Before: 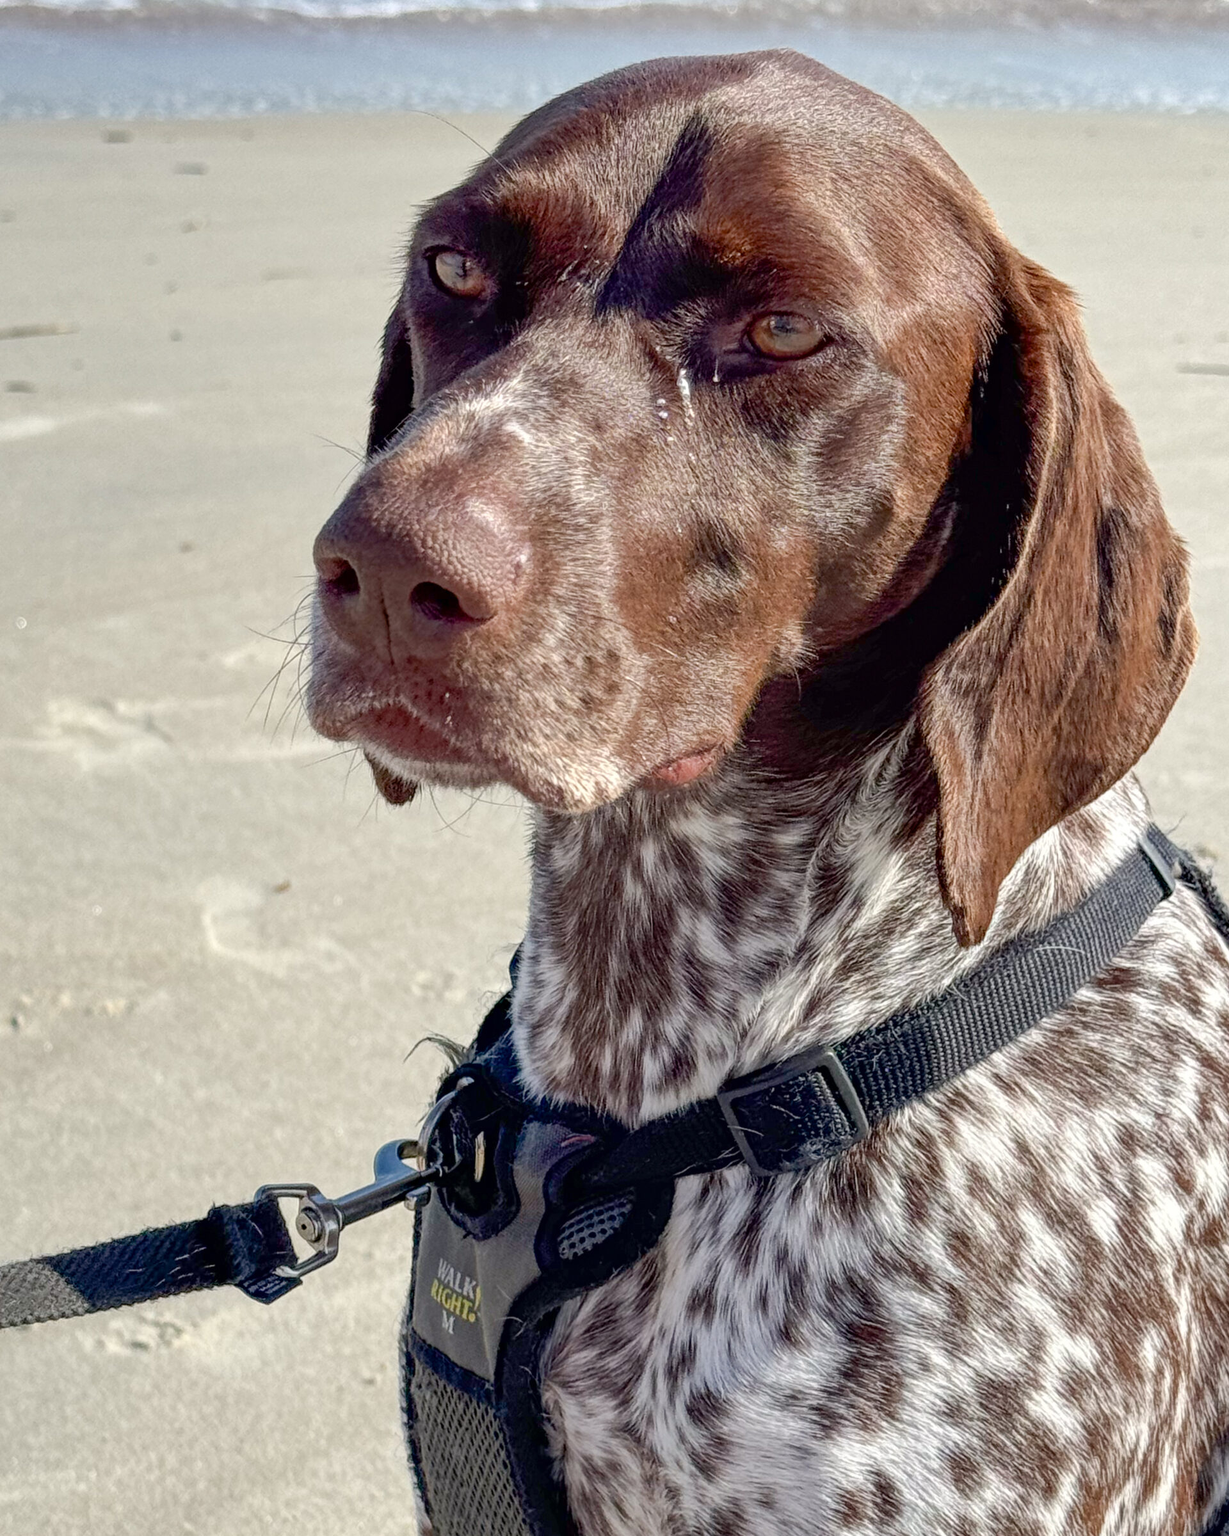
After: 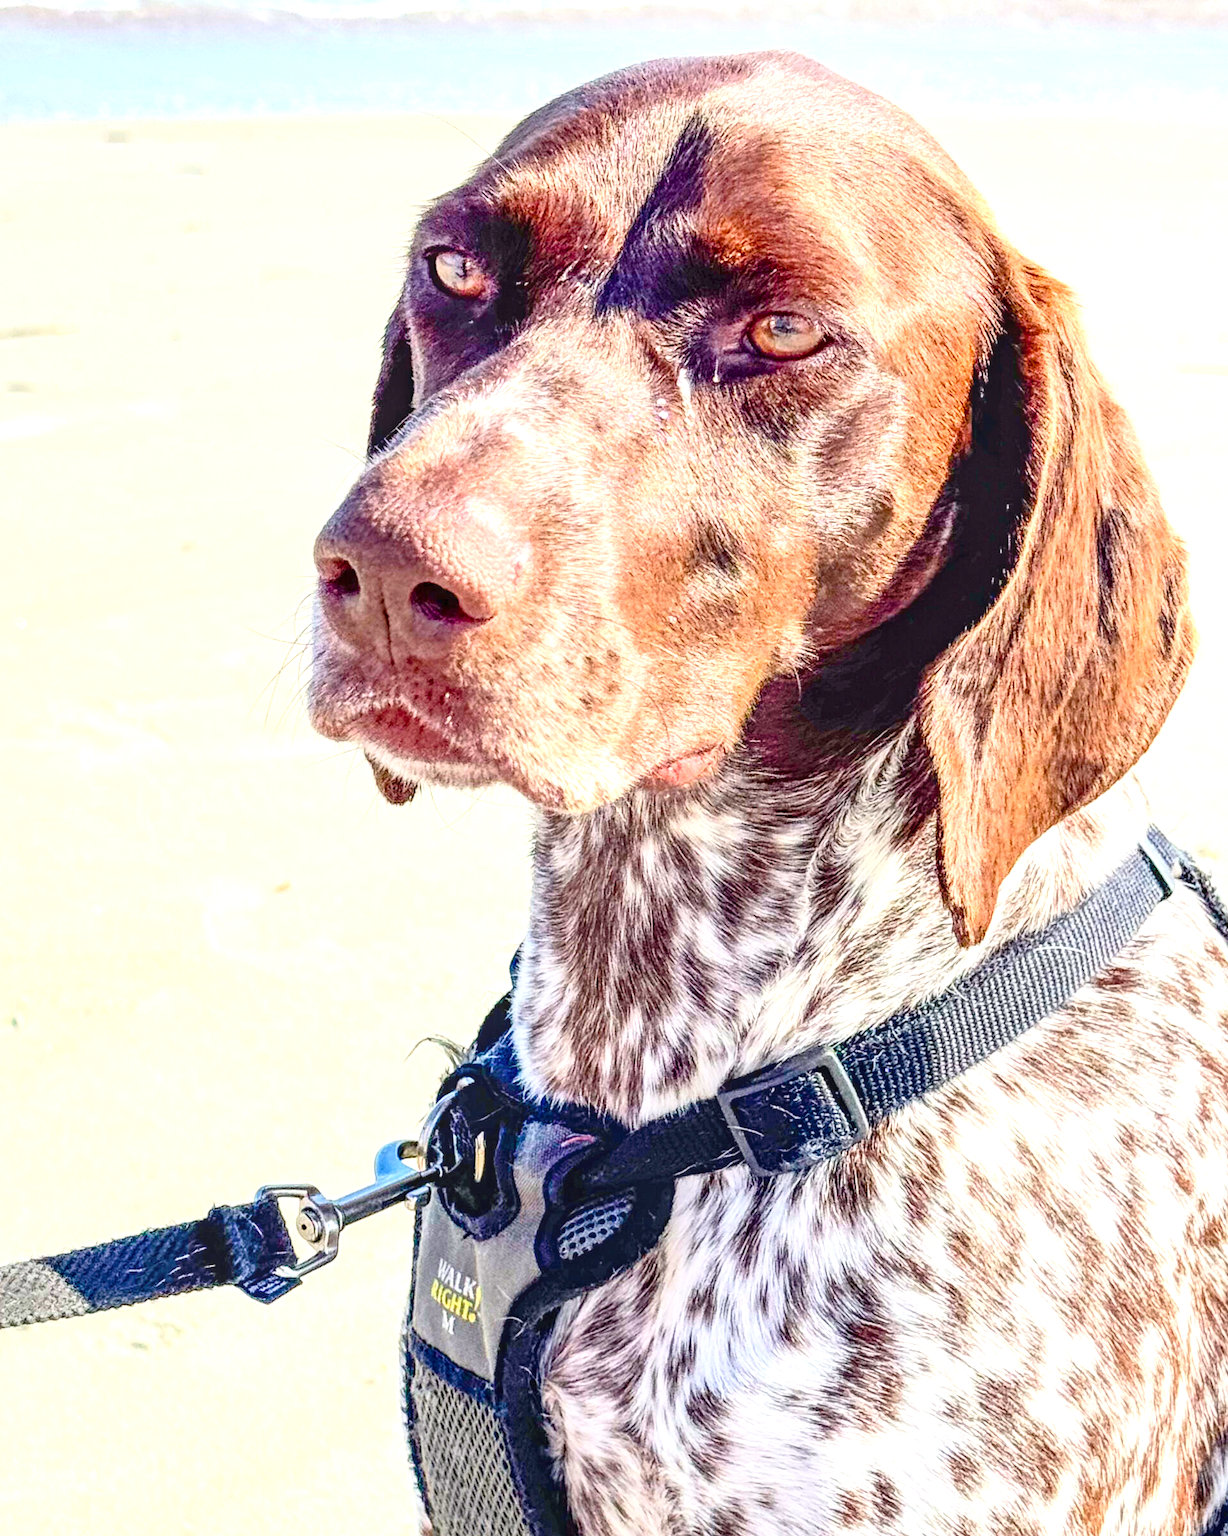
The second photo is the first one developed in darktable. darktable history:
exposure: black level correction 0, exposure 1.197 EV, compensate exposure bias true, compensate highlight preservation false
local contrast: detail 130%
contrast brightness saturation: contrast 0.242, brightness 0.251, saturation 0.383
